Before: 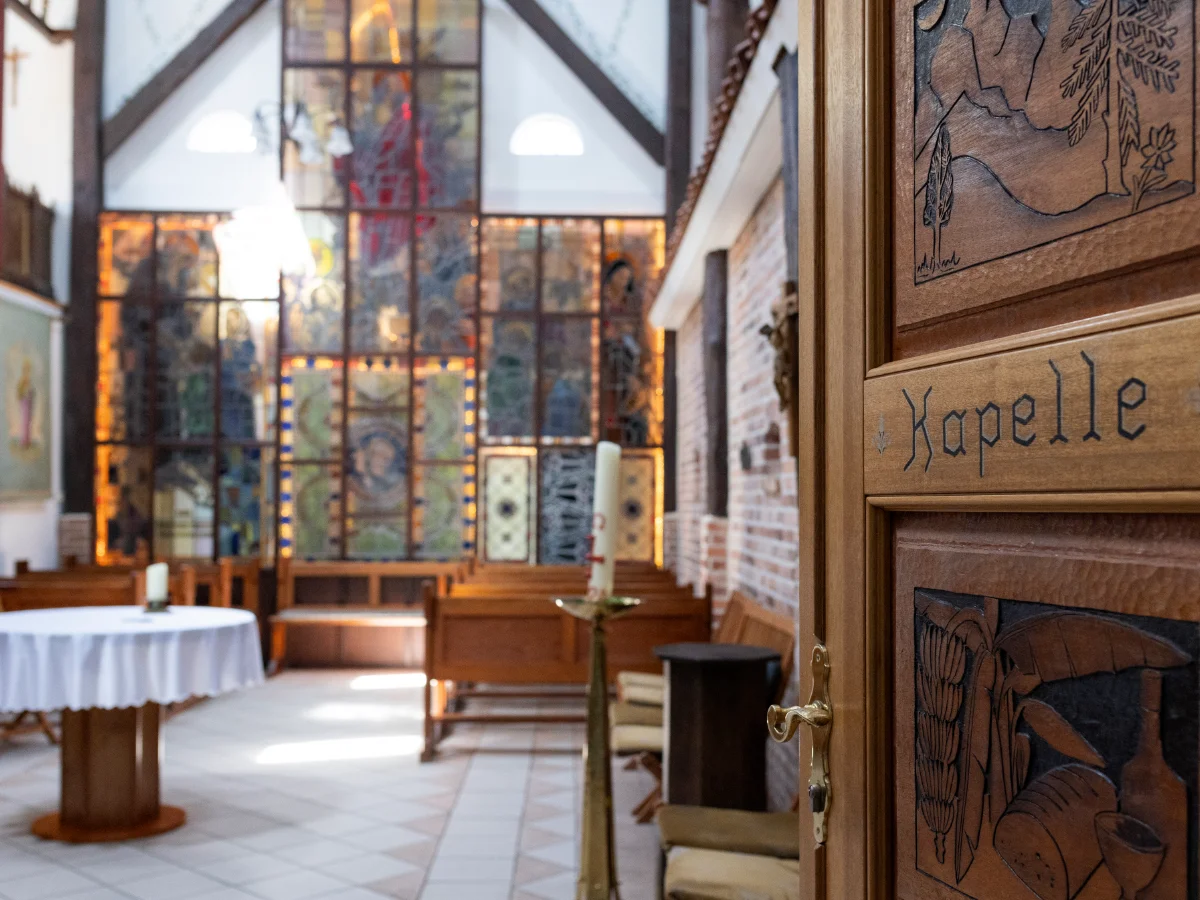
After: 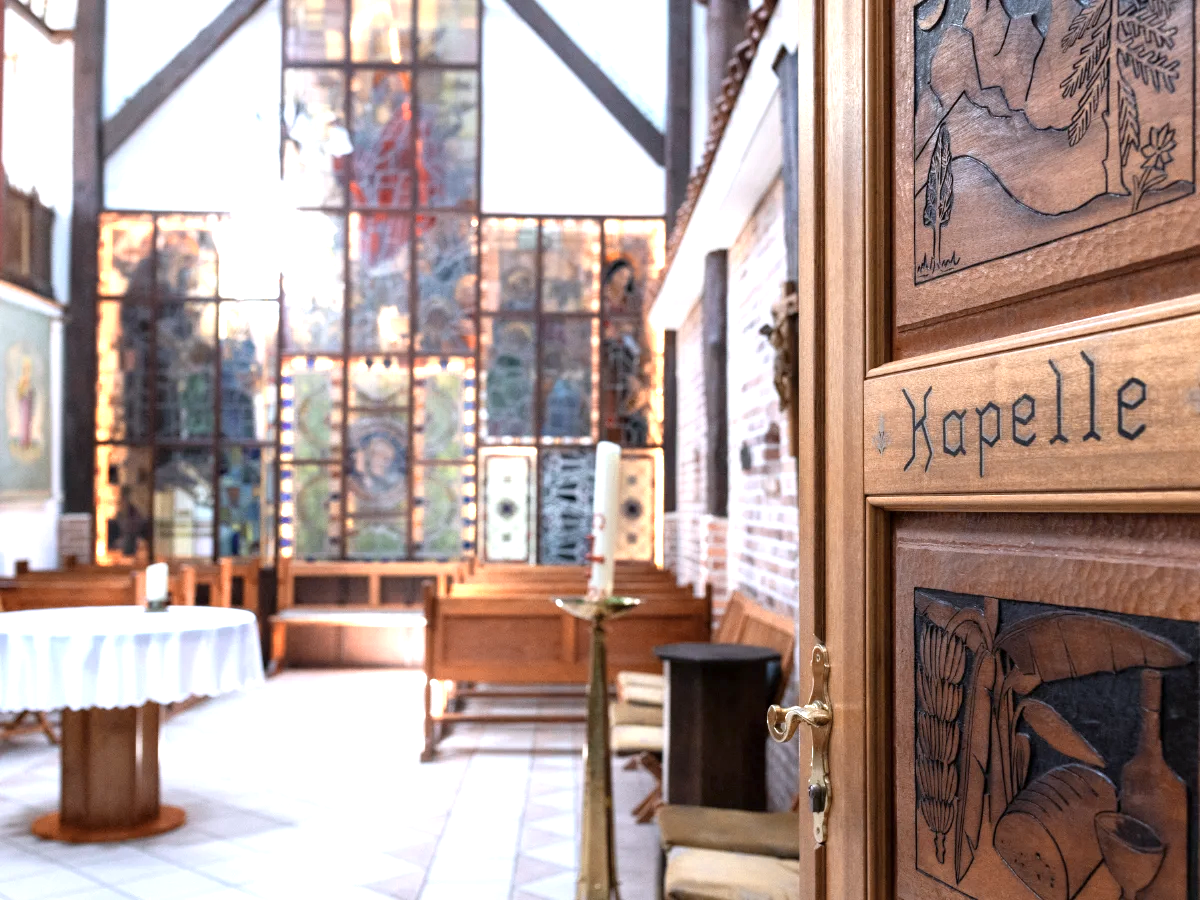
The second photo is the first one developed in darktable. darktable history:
color calibration: illuminant as shot in camera, x 0.358, y 0.373, temperature 4628.91 K
exposure: exposure 0.935 EV, compensate highlight preservation false
color zones: curves: ch0 [(0.018, 0.548) (0.224, 0.64) (0.425, 0.447) (0.675, 0.575) (0.732, 0.579)]; ch1 [(0.066, 0.487) (0.25, 0.5) (0.404, 0.43) (0.75, 0.421) (0.956, 0.421)]; ch2 [(0.044, 0.561) (0.215, 0.465) (0.399, 0.544) (0.465, 0.548) (0.614, 0.447) (0.724, 0.43) (0.882, 0.623) (0.956, 0.632)]
